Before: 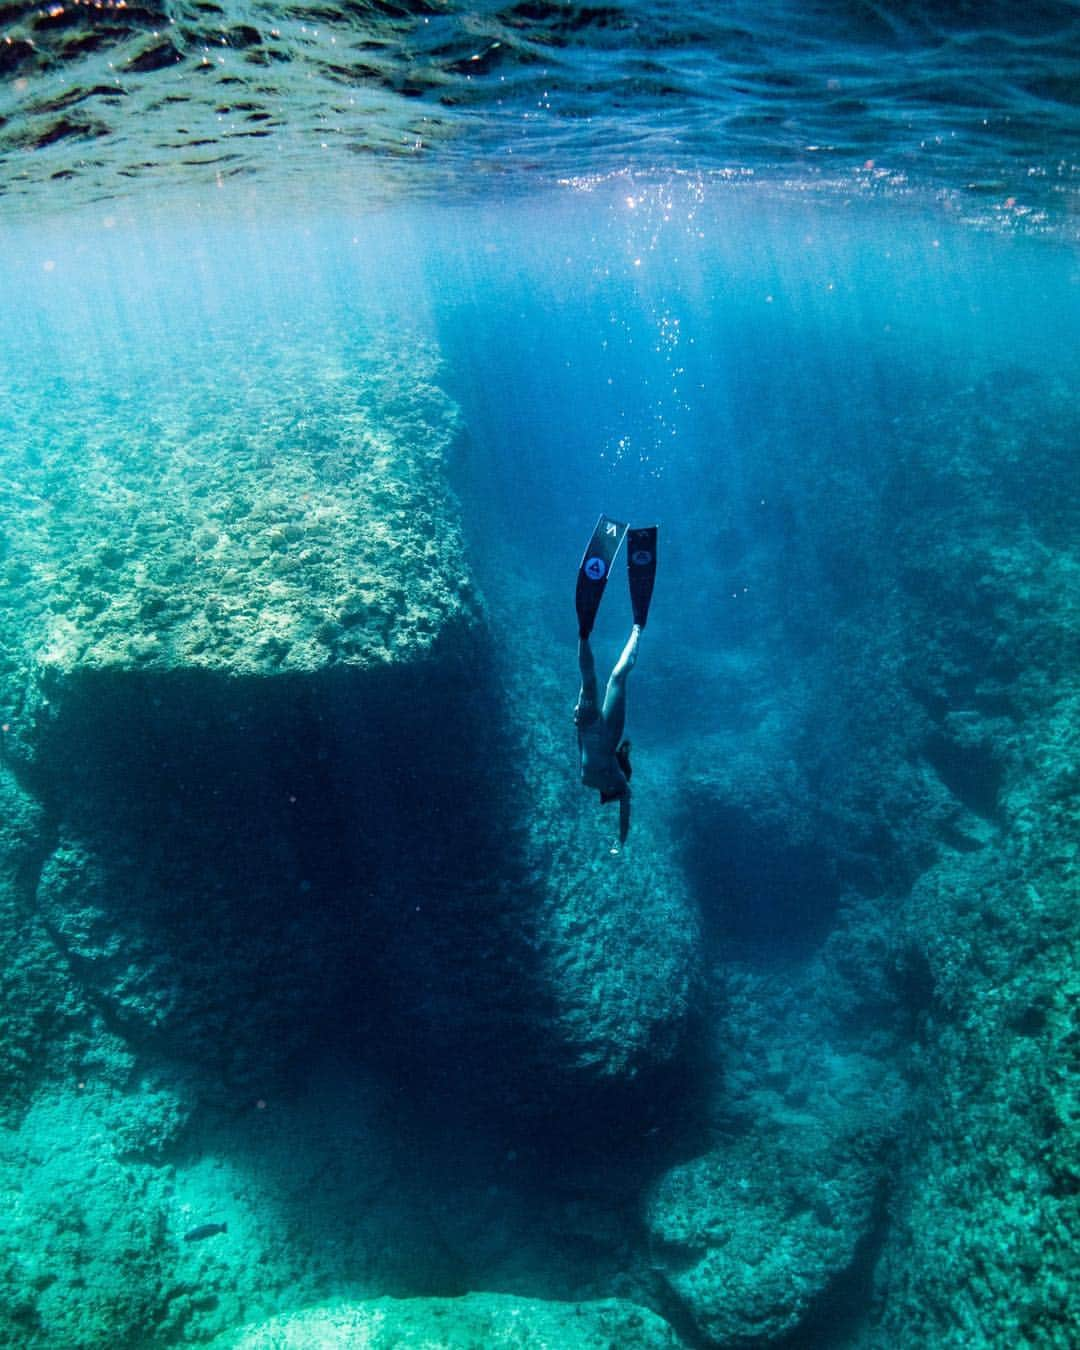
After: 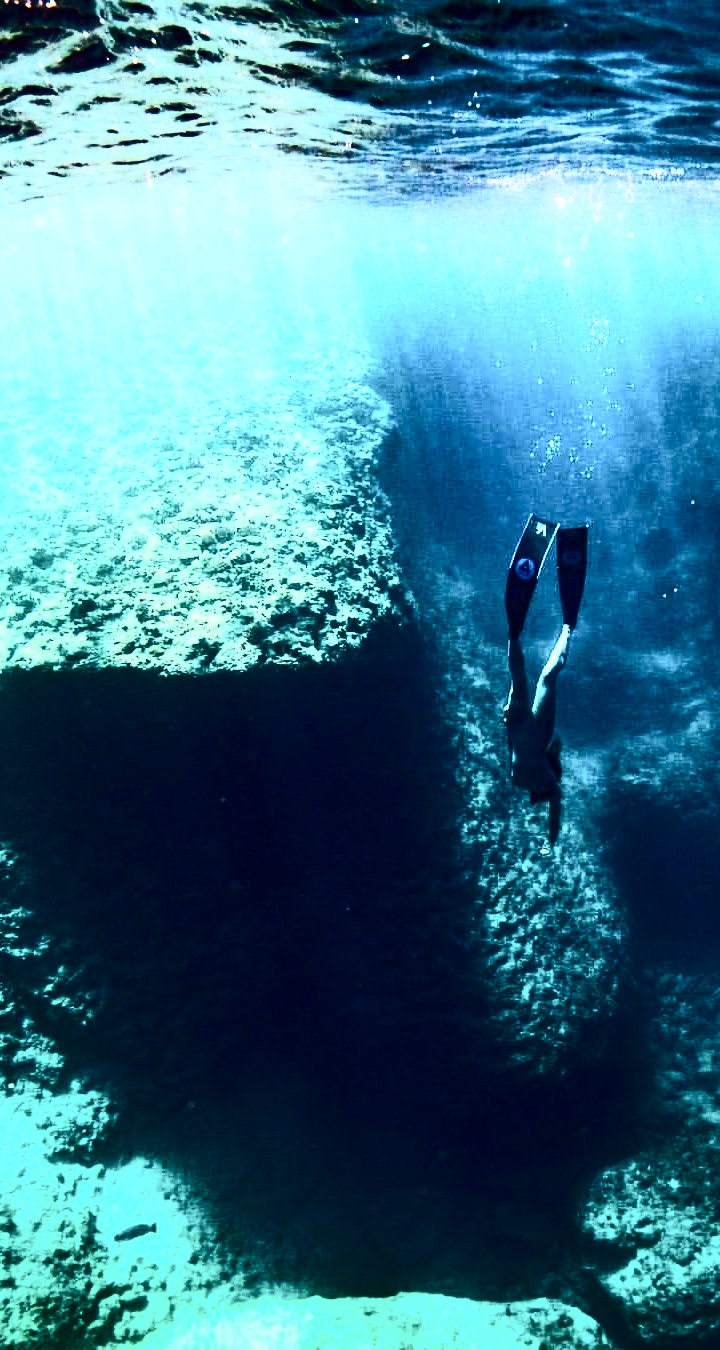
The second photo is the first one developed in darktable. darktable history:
contrast brightness saturation: contrast 0.94, brightness 0.198
crop and rotate: left 6.547%, right 26.756%
